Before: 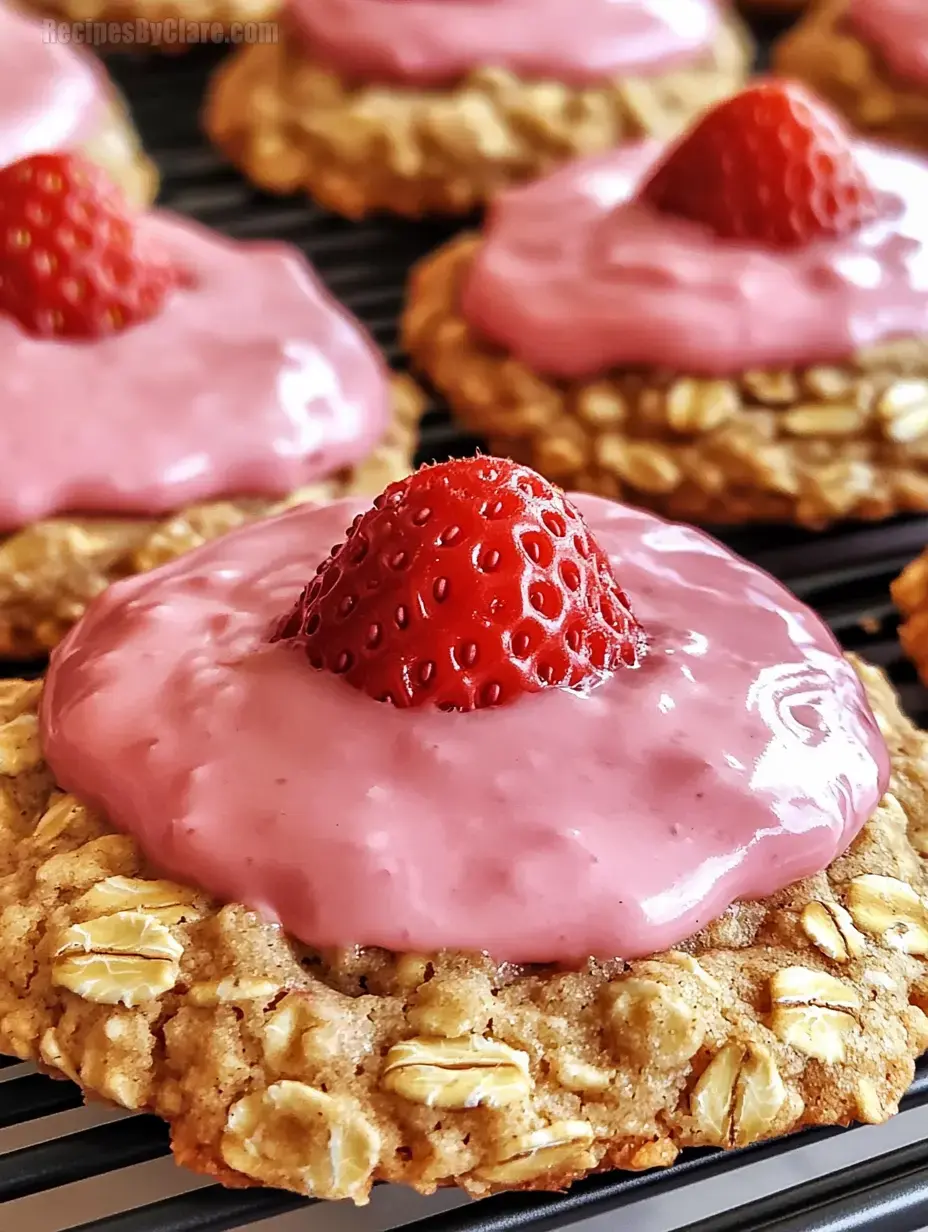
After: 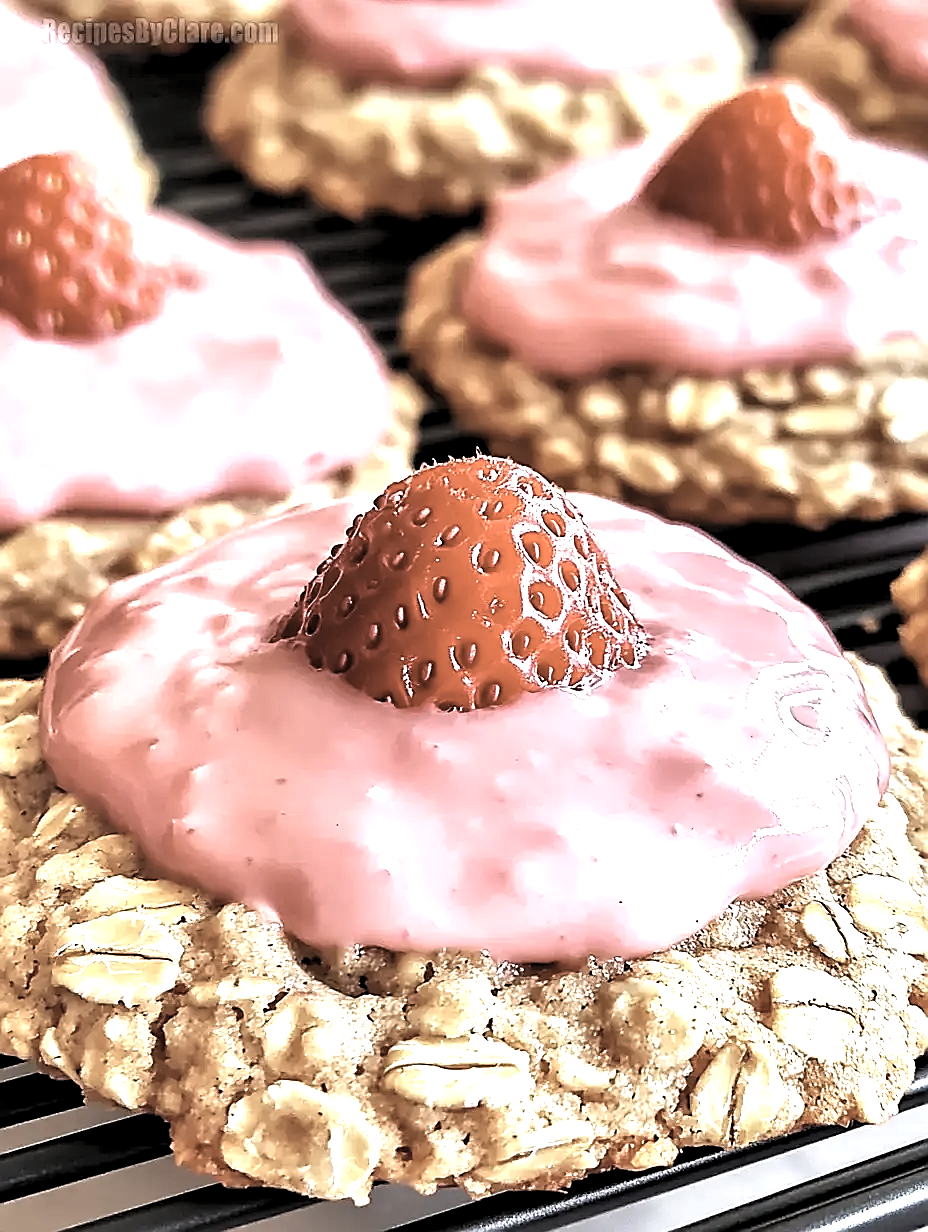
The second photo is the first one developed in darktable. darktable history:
color correction: highlights b* 0.05, saturation 0.534
sharpen: radius 1.374, amount 1.233, threshold 0.614
color zones: curves: ch0 [(0, 0.558) (0.143, 0.548) (0.286, 0.447) (0.429, 0.259) (0.571, 0.5) (0.714, 0.5) (0.857, 0.593) (1, 0.558)]; ch1 [(0, 0.543) (0.01, 0.544) (0.12, 0.492) (0.248, 0.458) (0.5, 0.534) (0.748, 0.5) (0.99, 0.469) (1, 0.543)]; ch2 [(0, 0.507) (0.143, 0.522) (0.286, 0.505) (0.429, 0.5) (0.571, 0.5) (0.714, 0.5) (0.857, 0.5) (1, 0.507)]
exposure: exposure 0.773 EV, compensate highlight preservation false
levels: gray 50.87%, levels [0.062, 0.494, 0.925]
